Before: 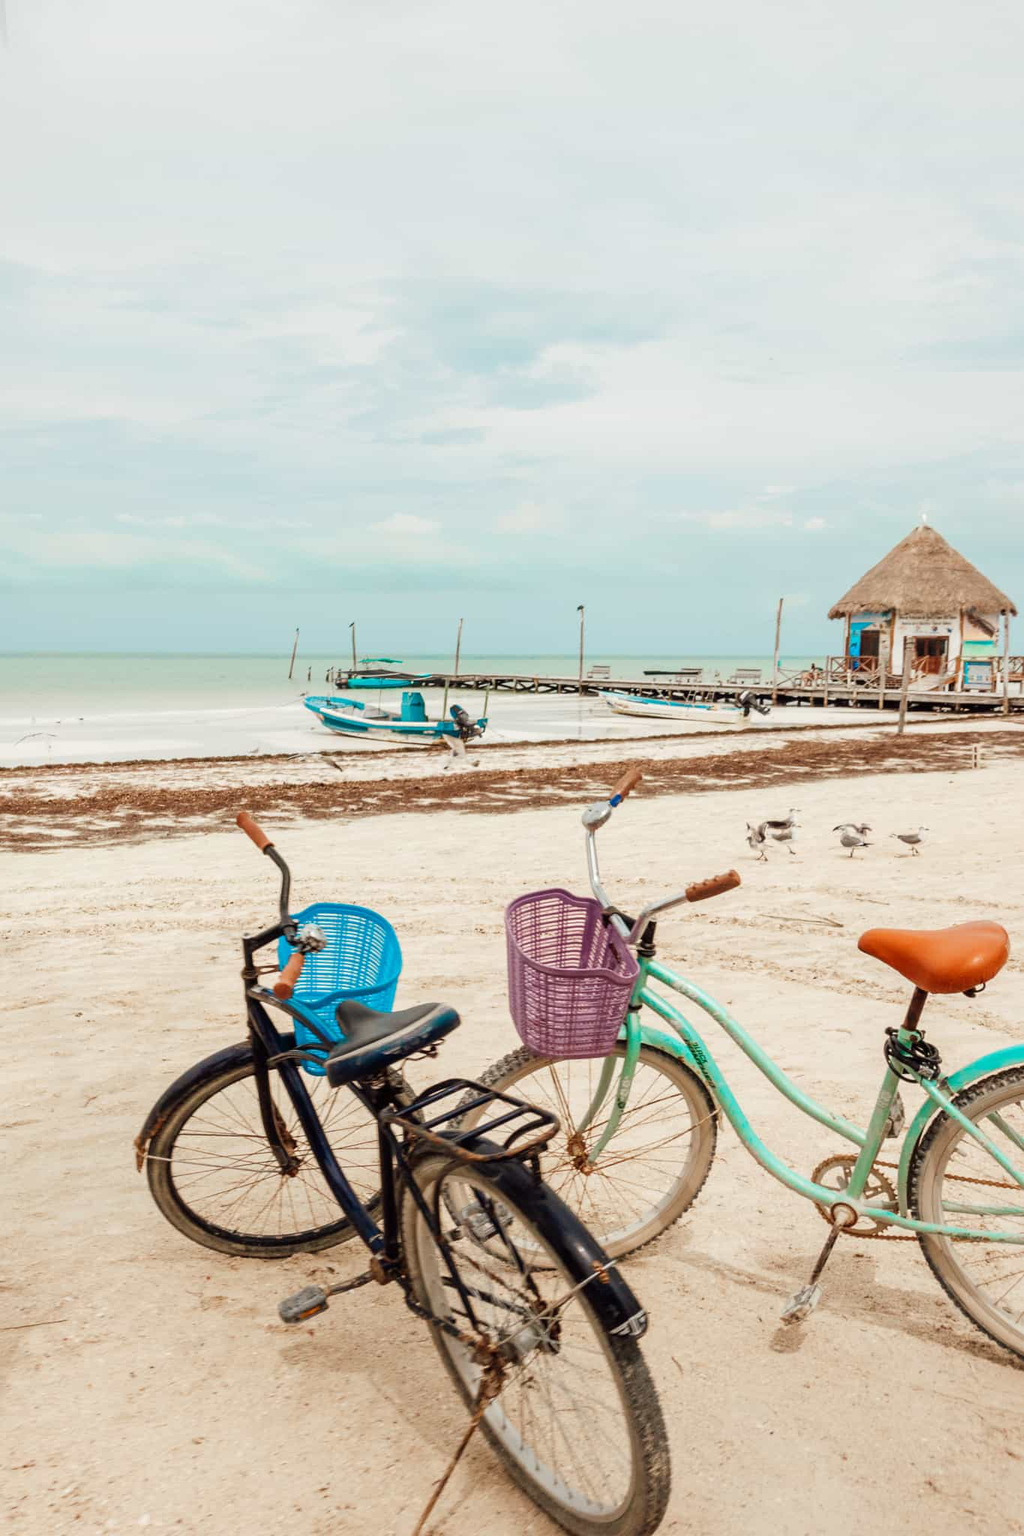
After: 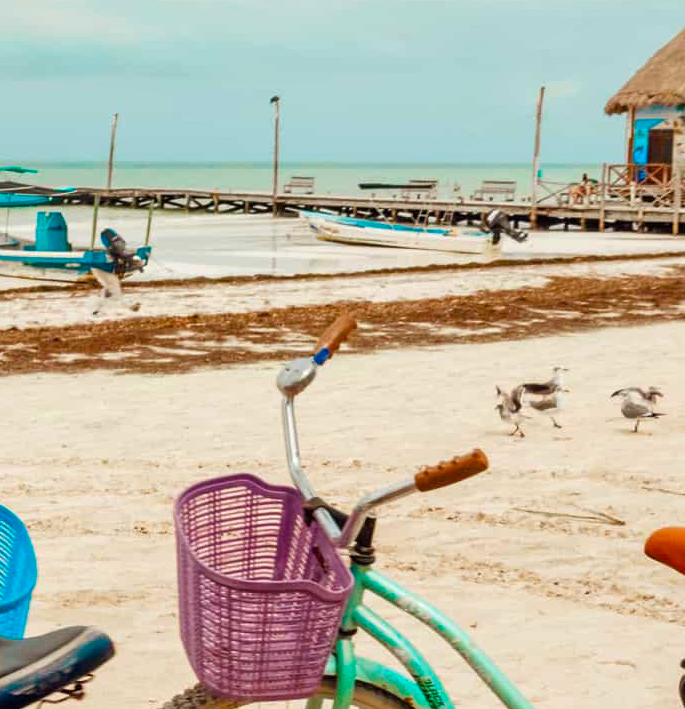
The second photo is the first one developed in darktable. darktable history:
crop: left 36.607%, top 34.735%, right 13.146%, bottom 30.611%
color balance rgb: perceptual saturation grading › global saturation 30%, global vibrance 20%
shadows and highlights: shadows 52.34, highlights -28.23, soften with gaussian
